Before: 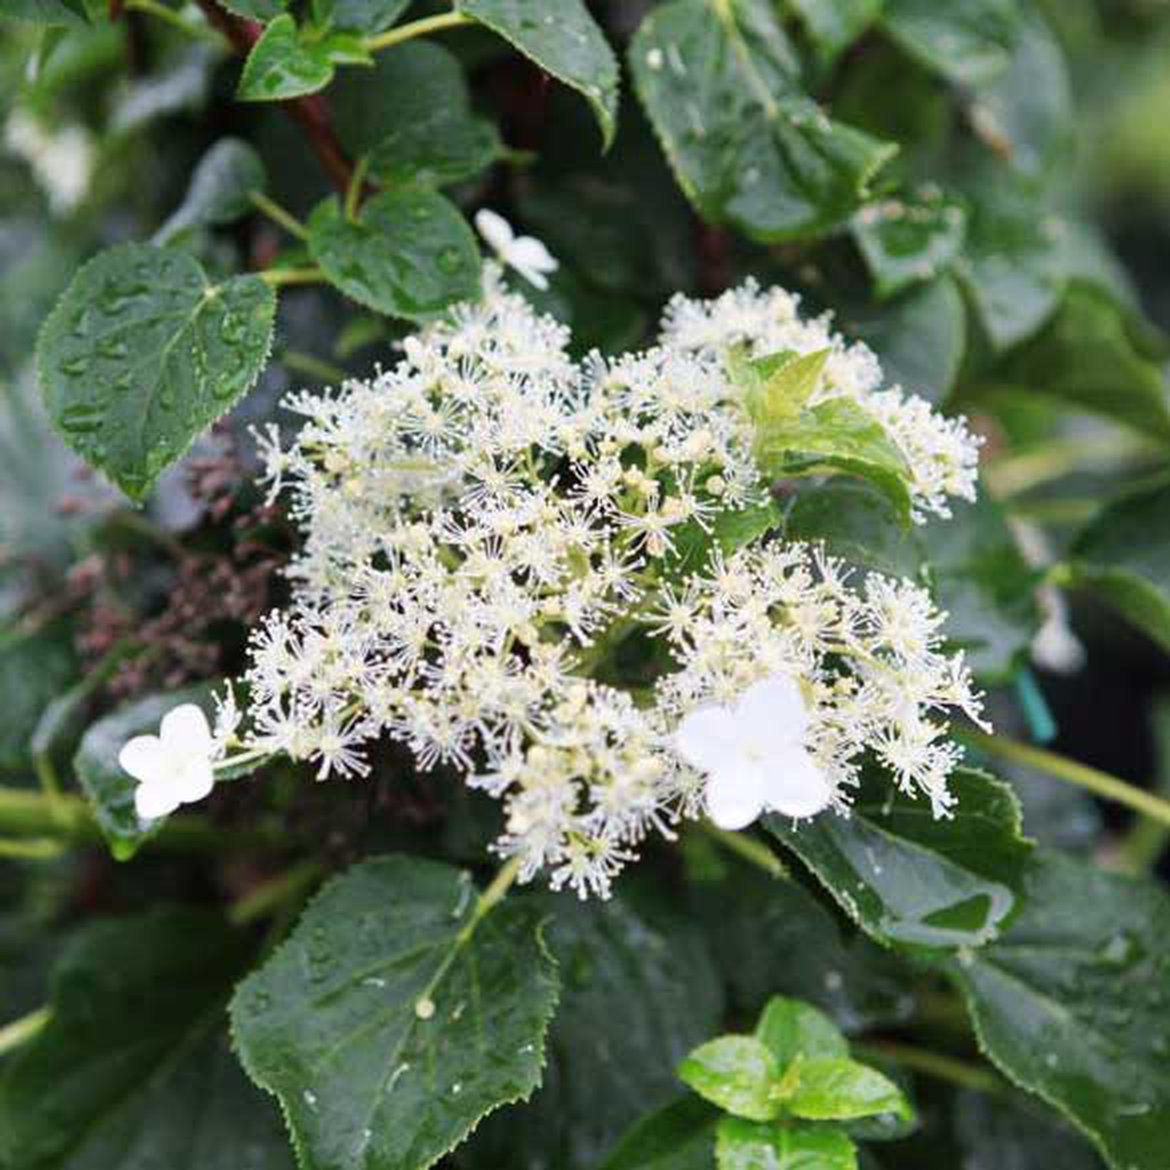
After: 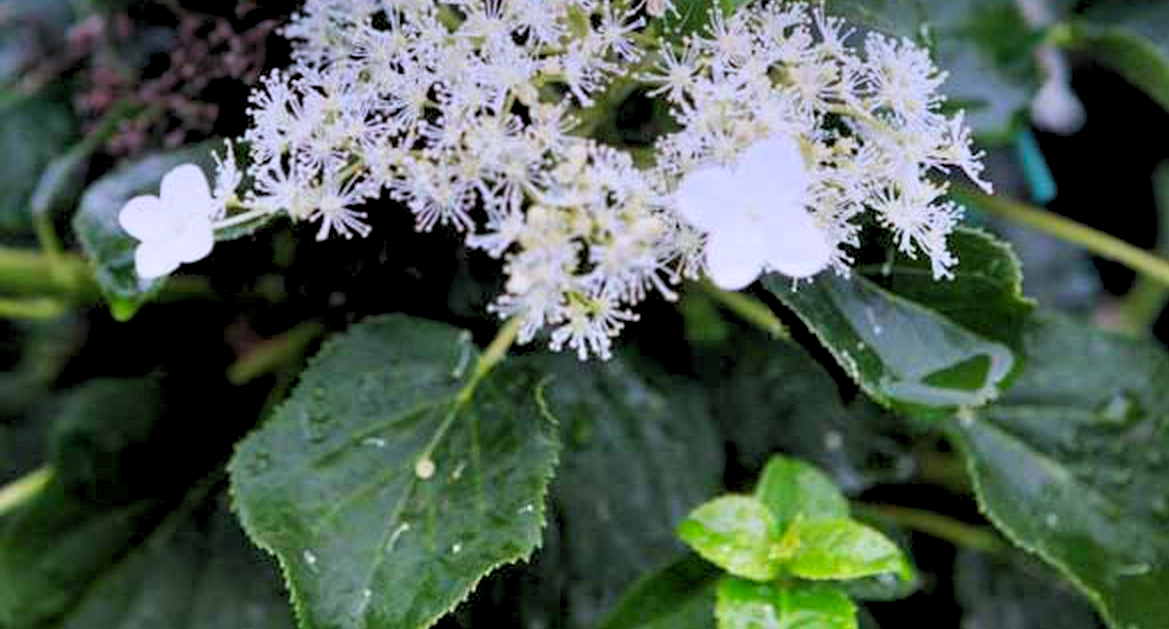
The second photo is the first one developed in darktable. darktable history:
graduated density: hue 238.83°, saturation 50%
crop and rotate: top 46.237%
rgb levels: levels [[0.013, 0.434, 0.89], [0, 0.5, 1], [0, 0.5, 1]]
contrast brightness saturation: contrast 0.04, saturation 0.16
